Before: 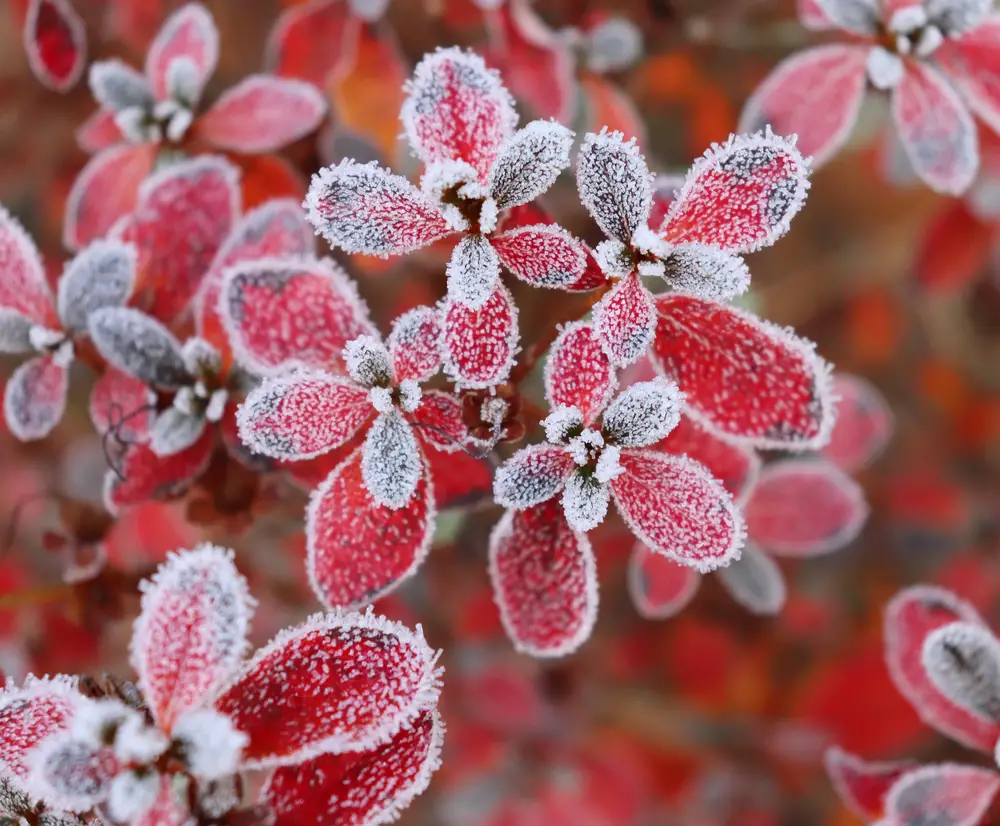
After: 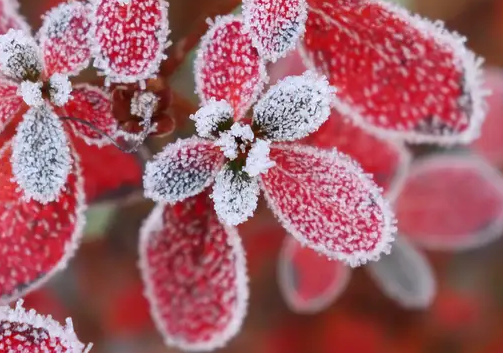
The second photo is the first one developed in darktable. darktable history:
crop: left 35.077%, top 37.06%, right 14.53%, bottom 20.086%
